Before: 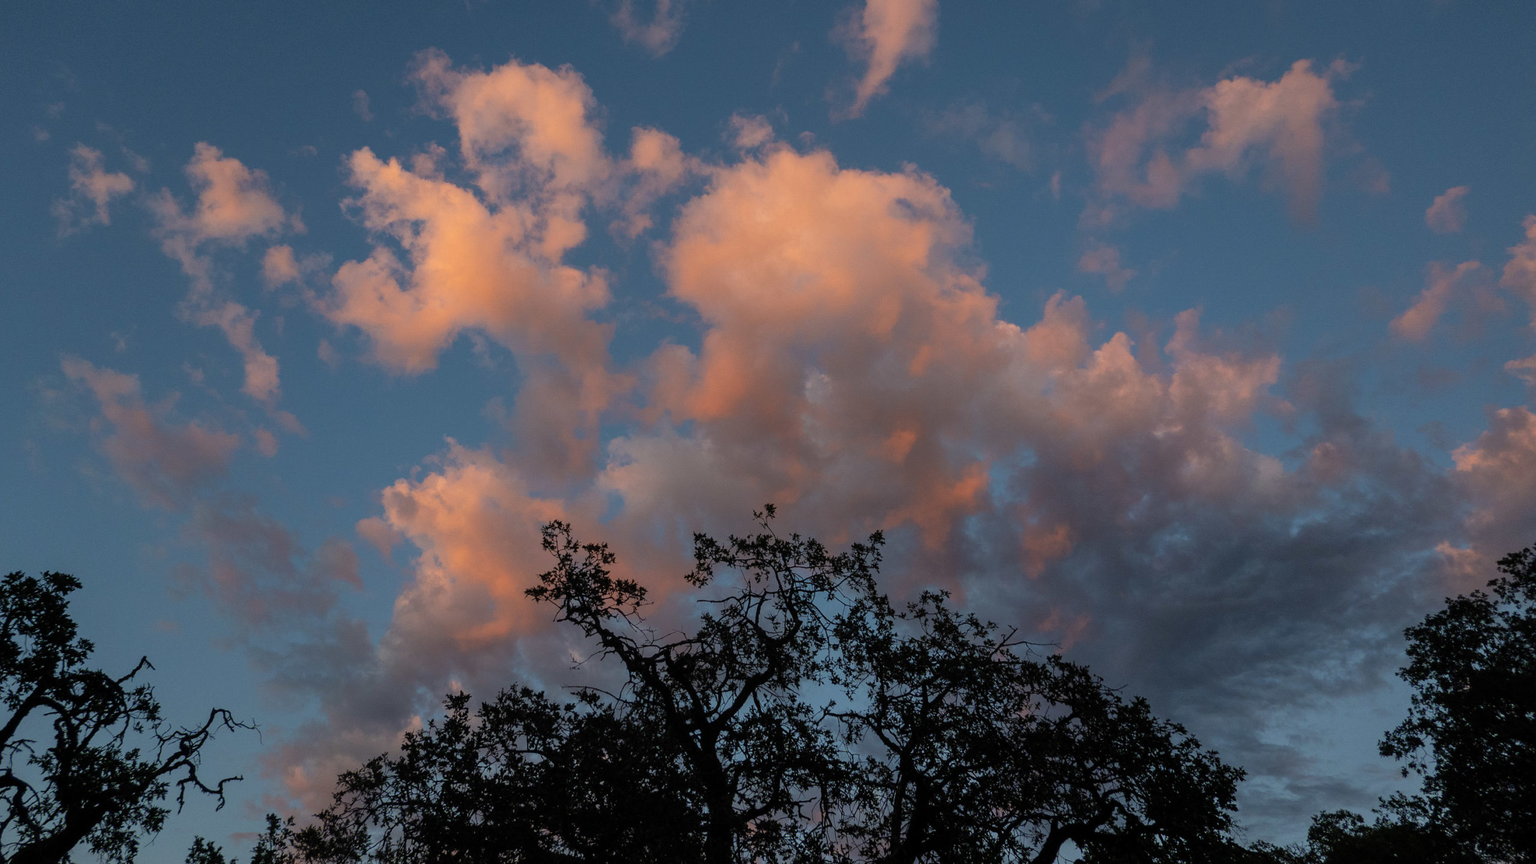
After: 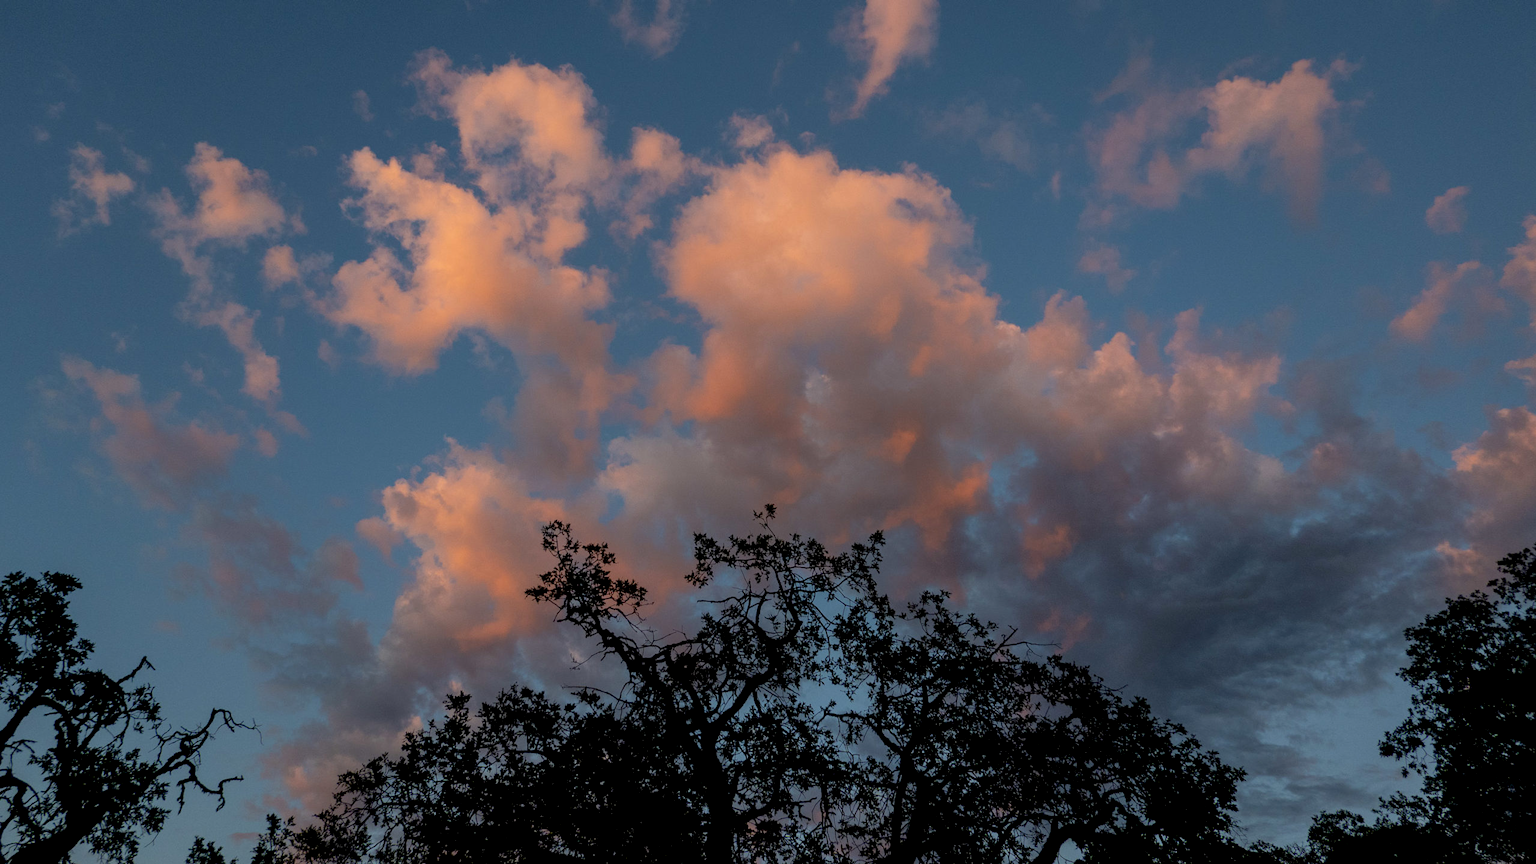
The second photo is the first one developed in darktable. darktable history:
exposure: black level correction 0.006, compensate highlight preservation false
